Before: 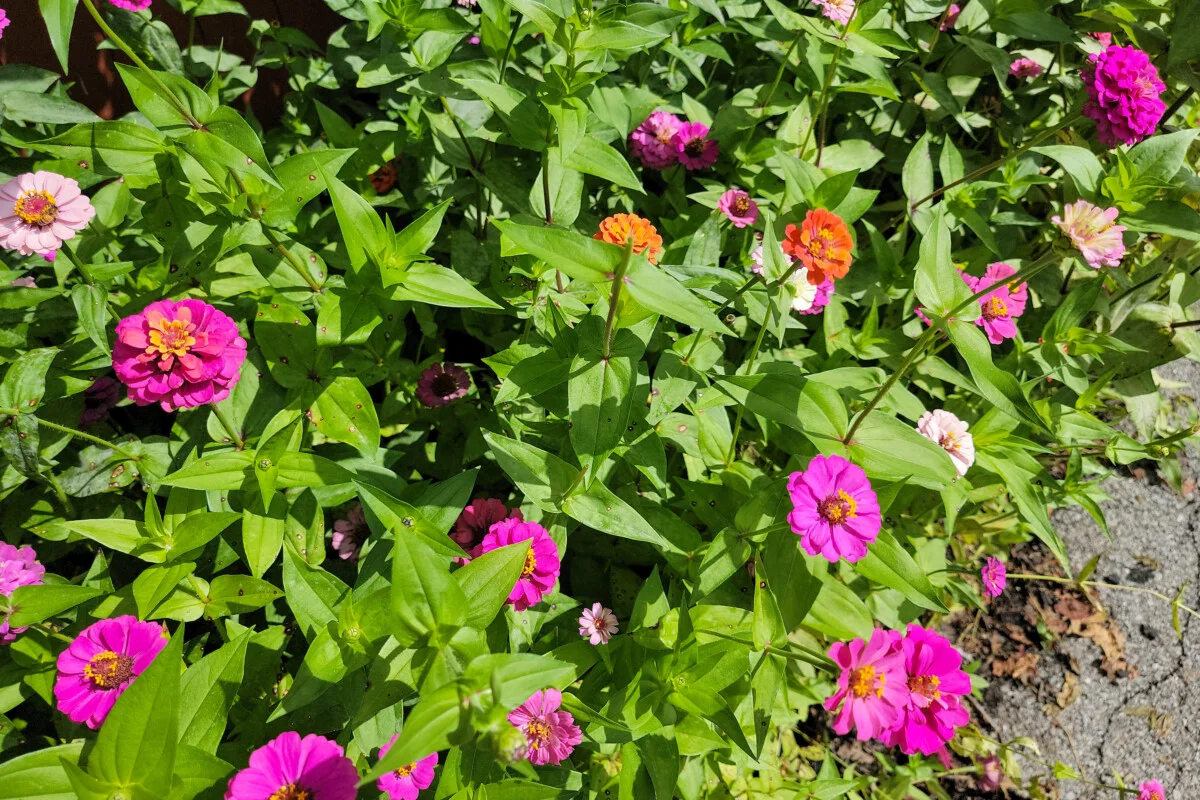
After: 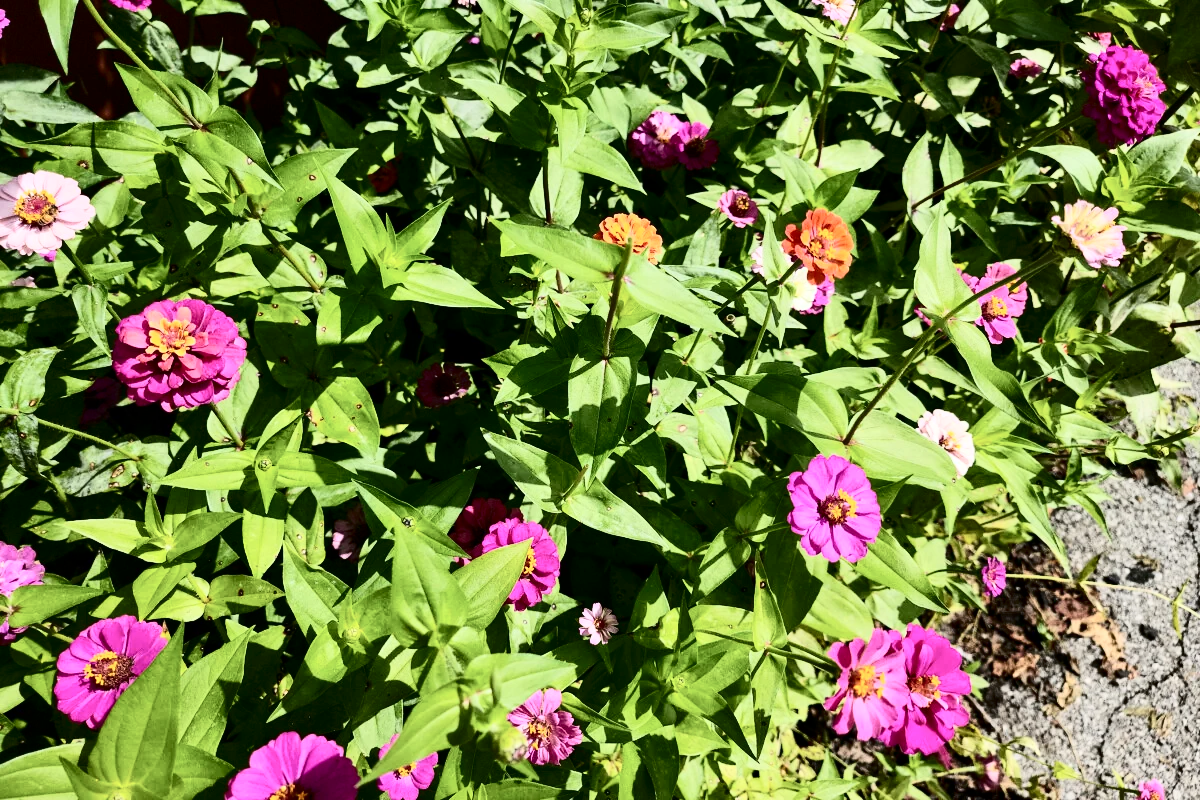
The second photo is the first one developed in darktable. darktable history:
contrast brightness saturation: contrast 0.481, saturation -0.085
